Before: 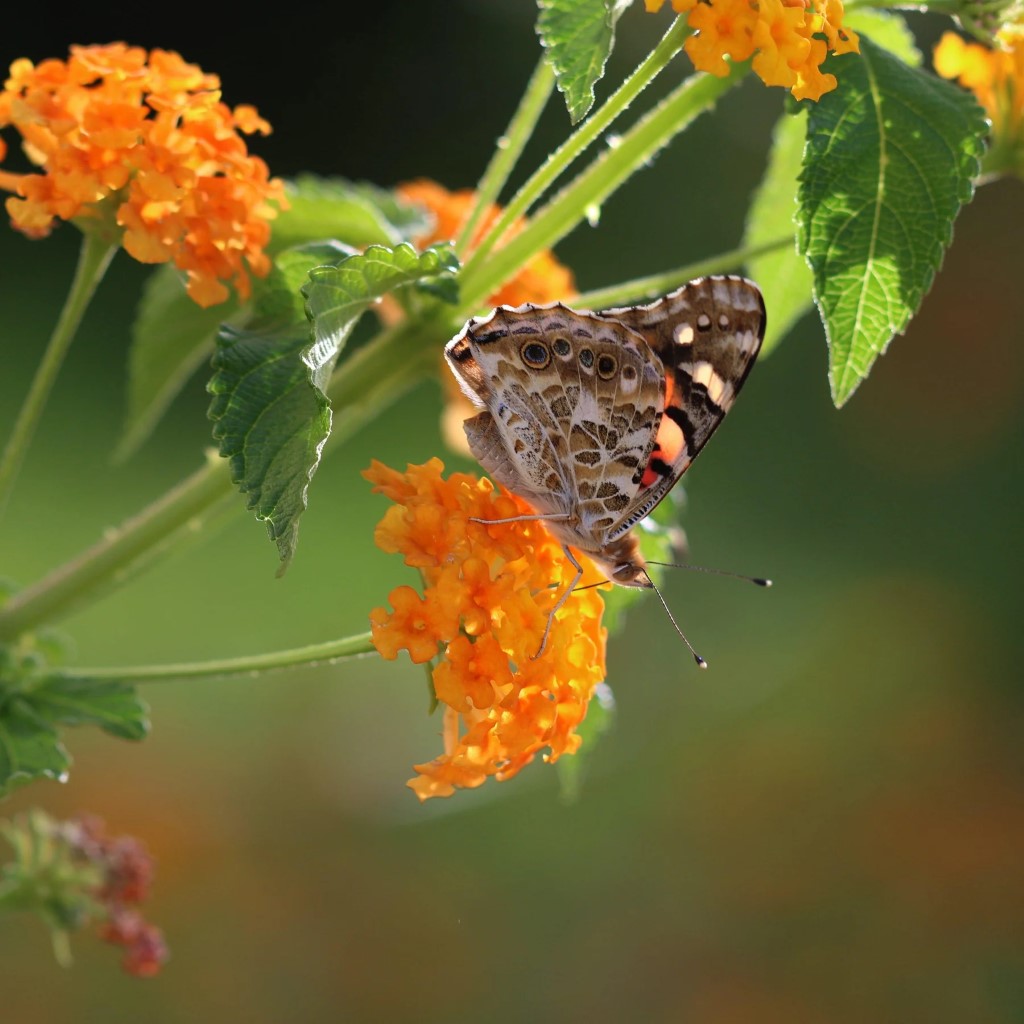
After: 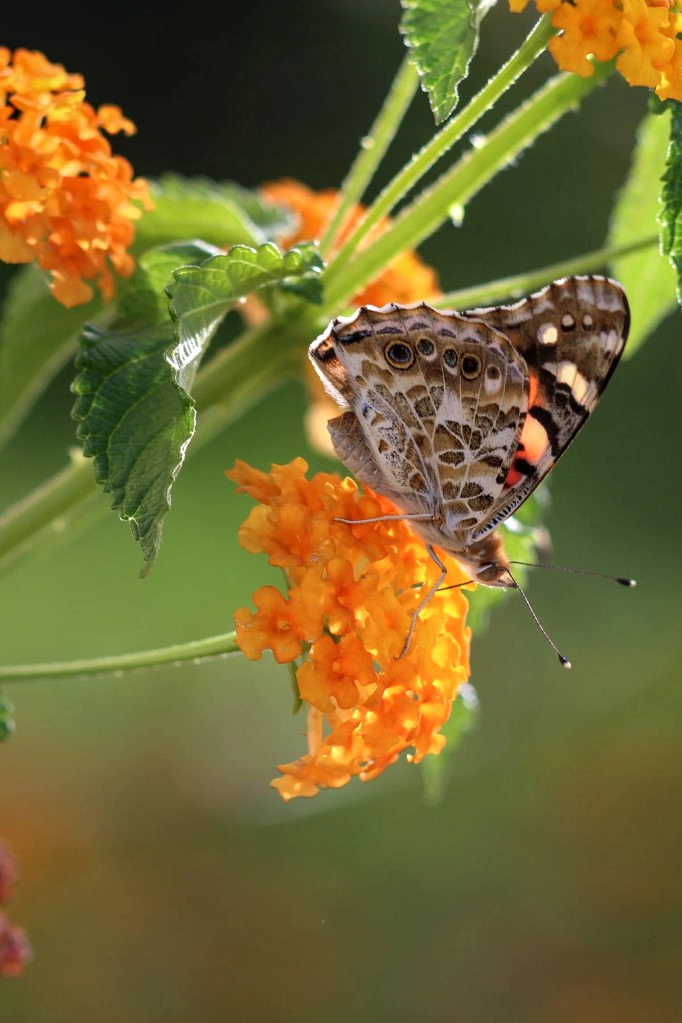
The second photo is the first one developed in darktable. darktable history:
crop and rotate: left 13.342%, right 19.991%
shadows and highlights: shadows 12, white point adjustment 1.2, highlights -0.36, soften with gaussian
local contrast: on, module defaults
